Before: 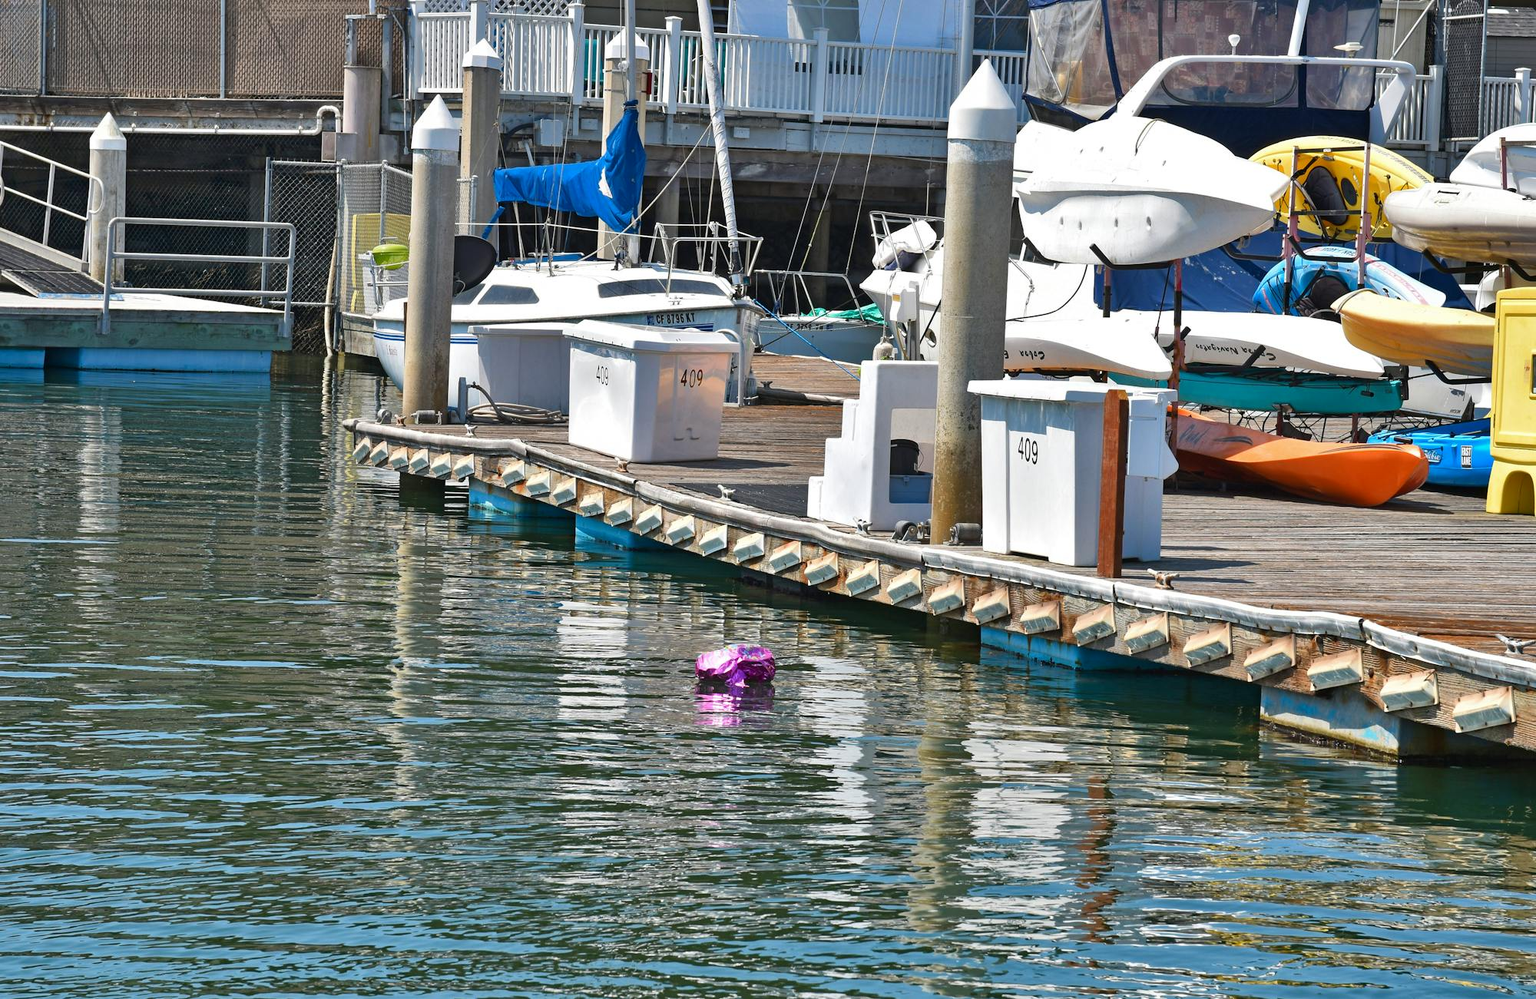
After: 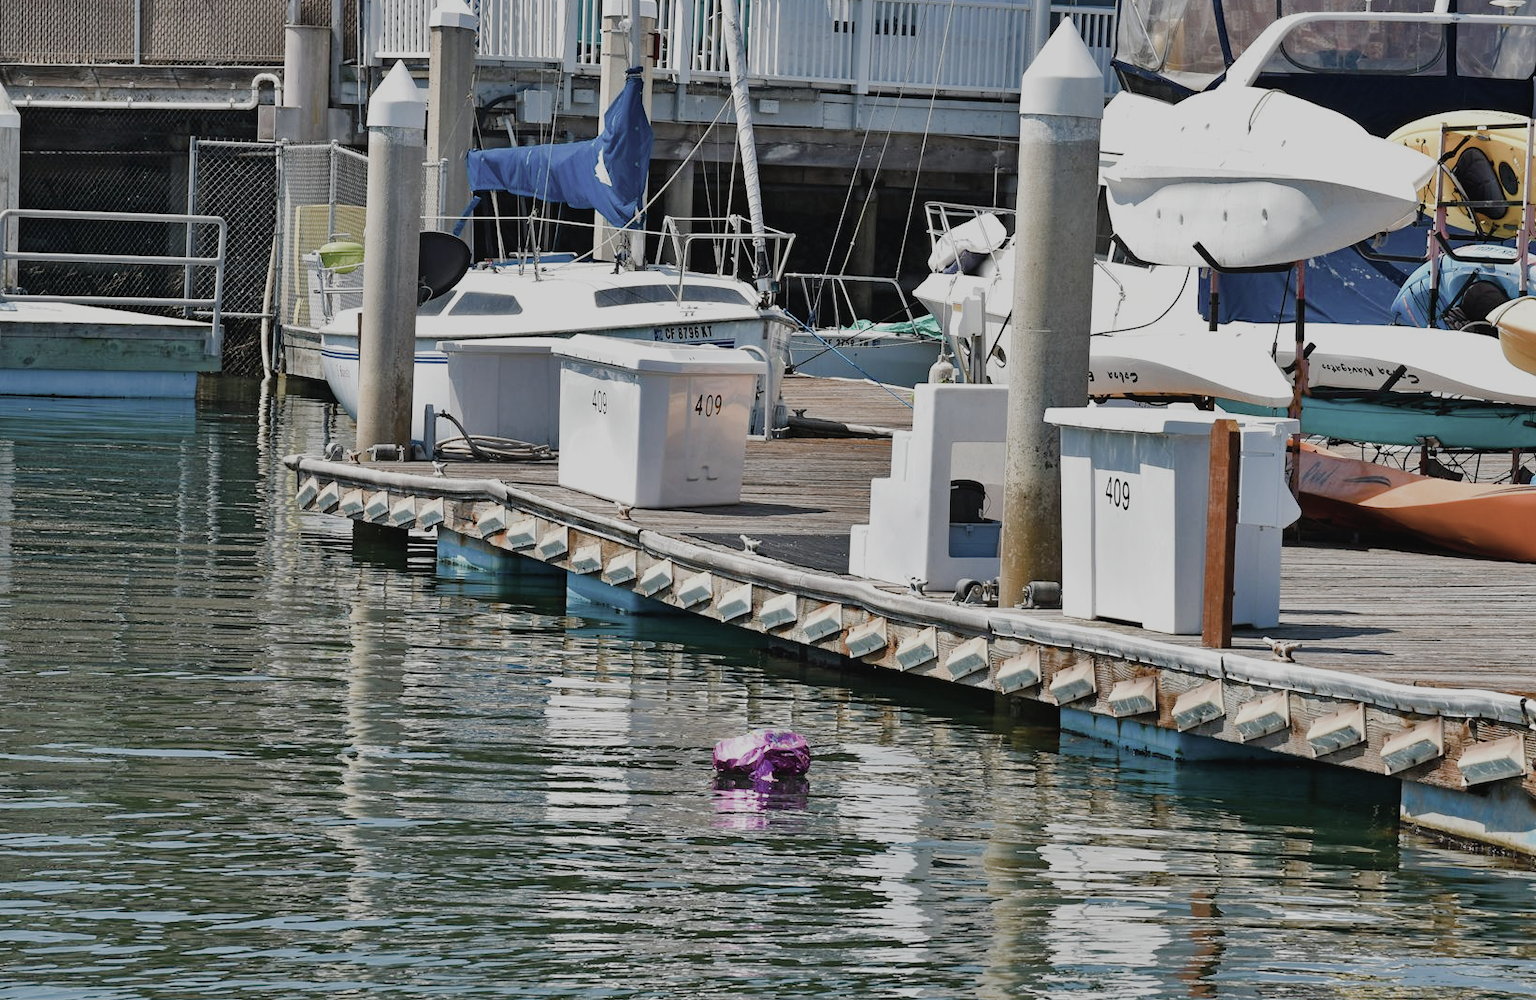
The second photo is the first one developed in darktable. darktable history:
filmic rgb: black relative exposure -7.65 EV, white relative exposure 4.56 EV, hardness 3.61
color balance rgb: perceptual saturation grading › global saturation 20%, perceptual saturation grading › highlights -50%, perceptual saturation grading › shadows 30%
contrast brightness saturation: contrast -0.05, saturation -0.41
crop and rotate: left 7.196%, top 4.574%, right 10.605%, bottom 13.178%
